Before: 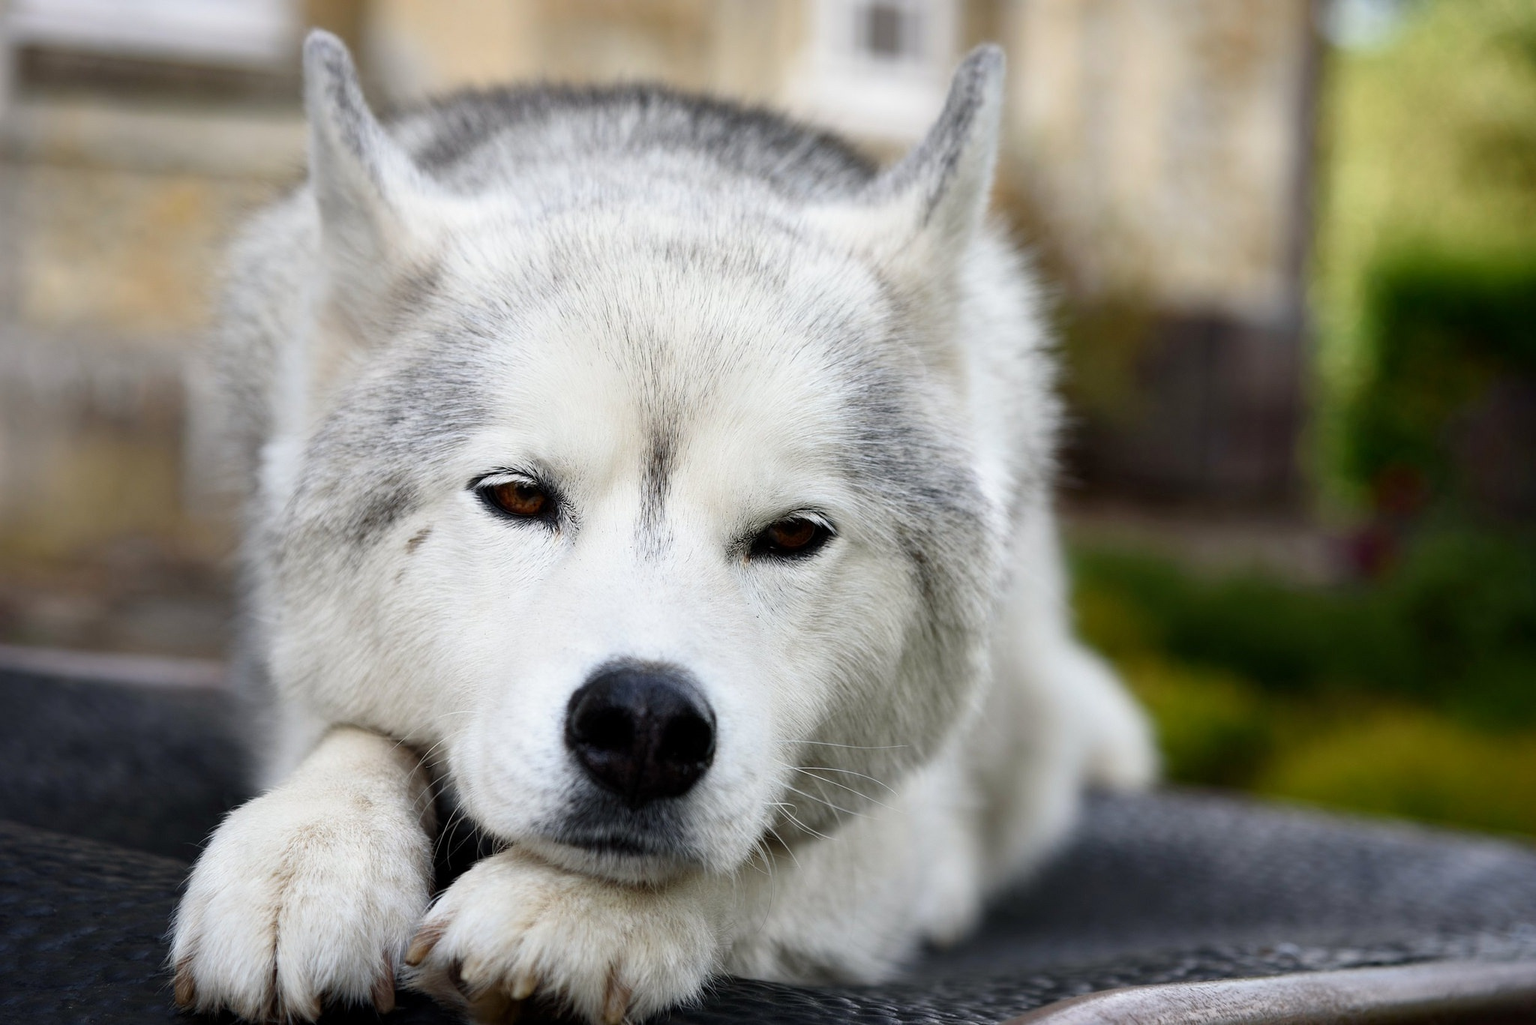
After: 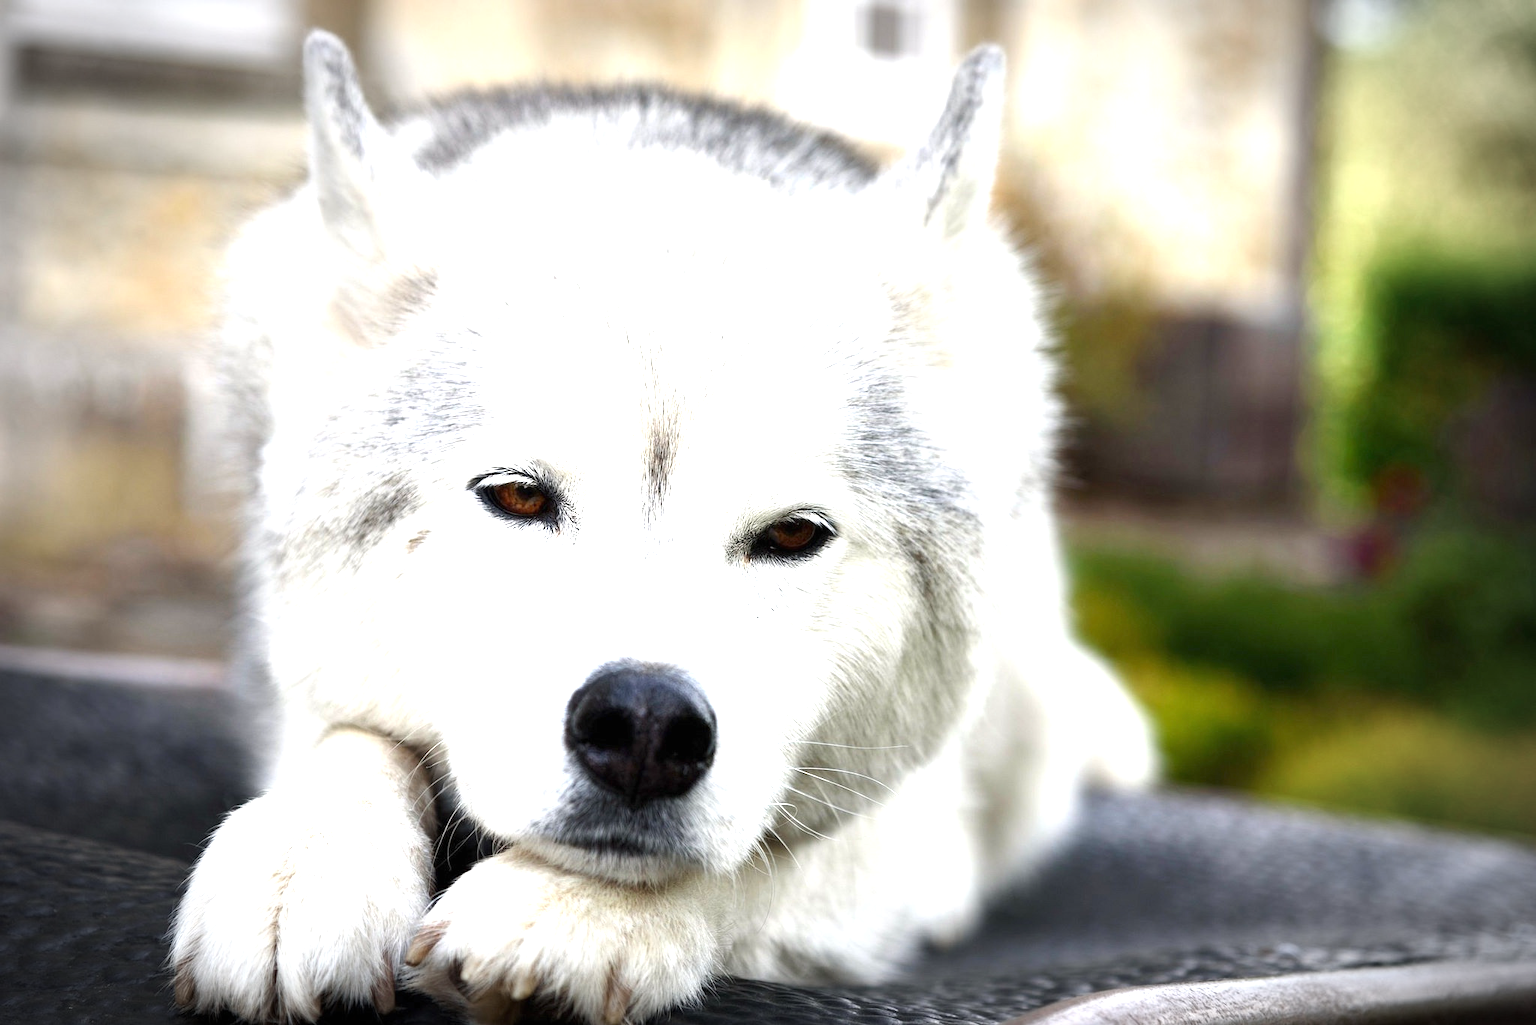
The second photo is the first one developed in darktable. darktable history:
vignetting: automatic ratio true
exposure: black level correction 0, exposure 1.3 EV, compensate exposure bias true, compensate highlight preservation false
